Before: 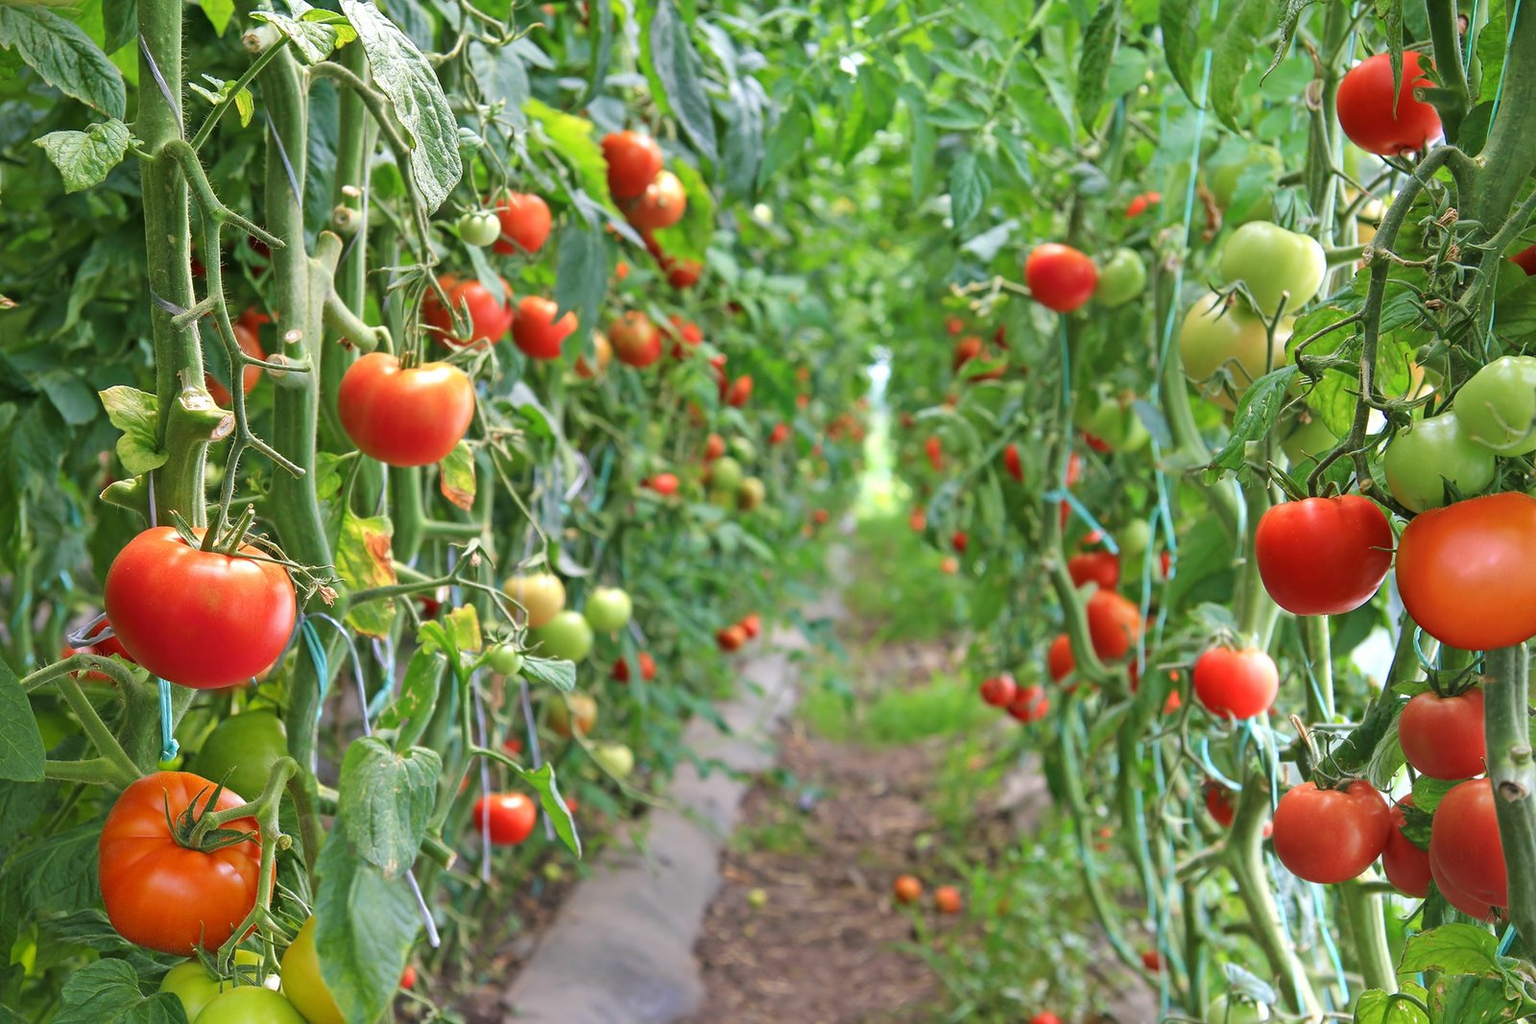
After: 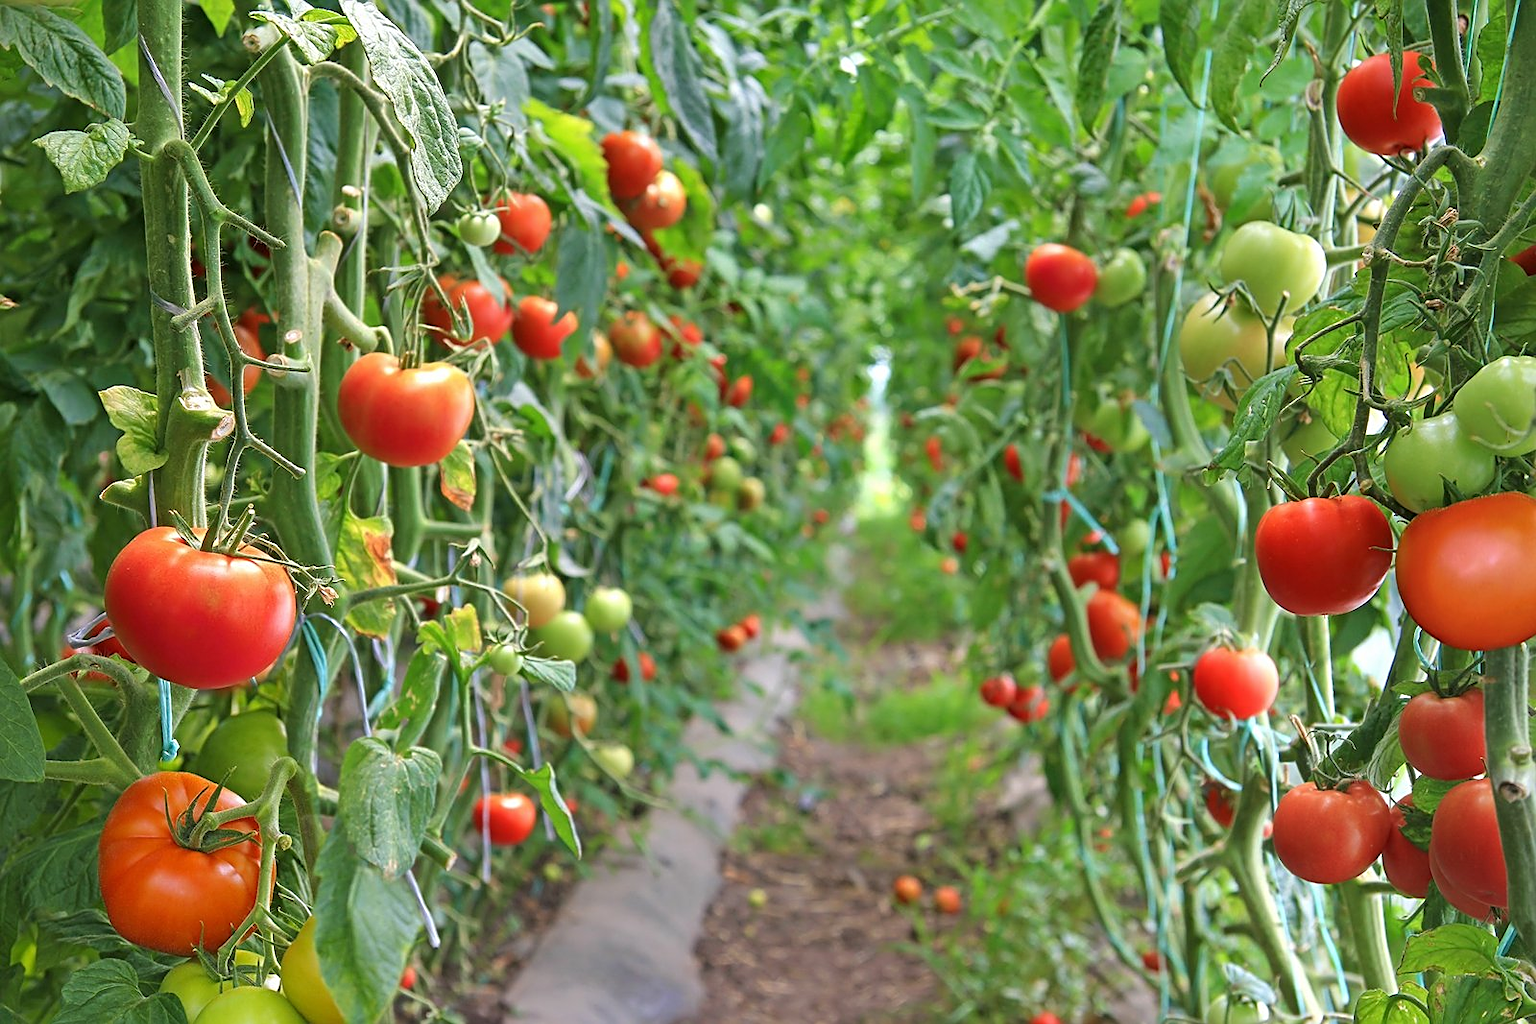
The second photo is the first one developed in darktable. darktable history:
shadows and highlights: shadows 4.83, soften with gaussian
sharpen: on, module defaults
